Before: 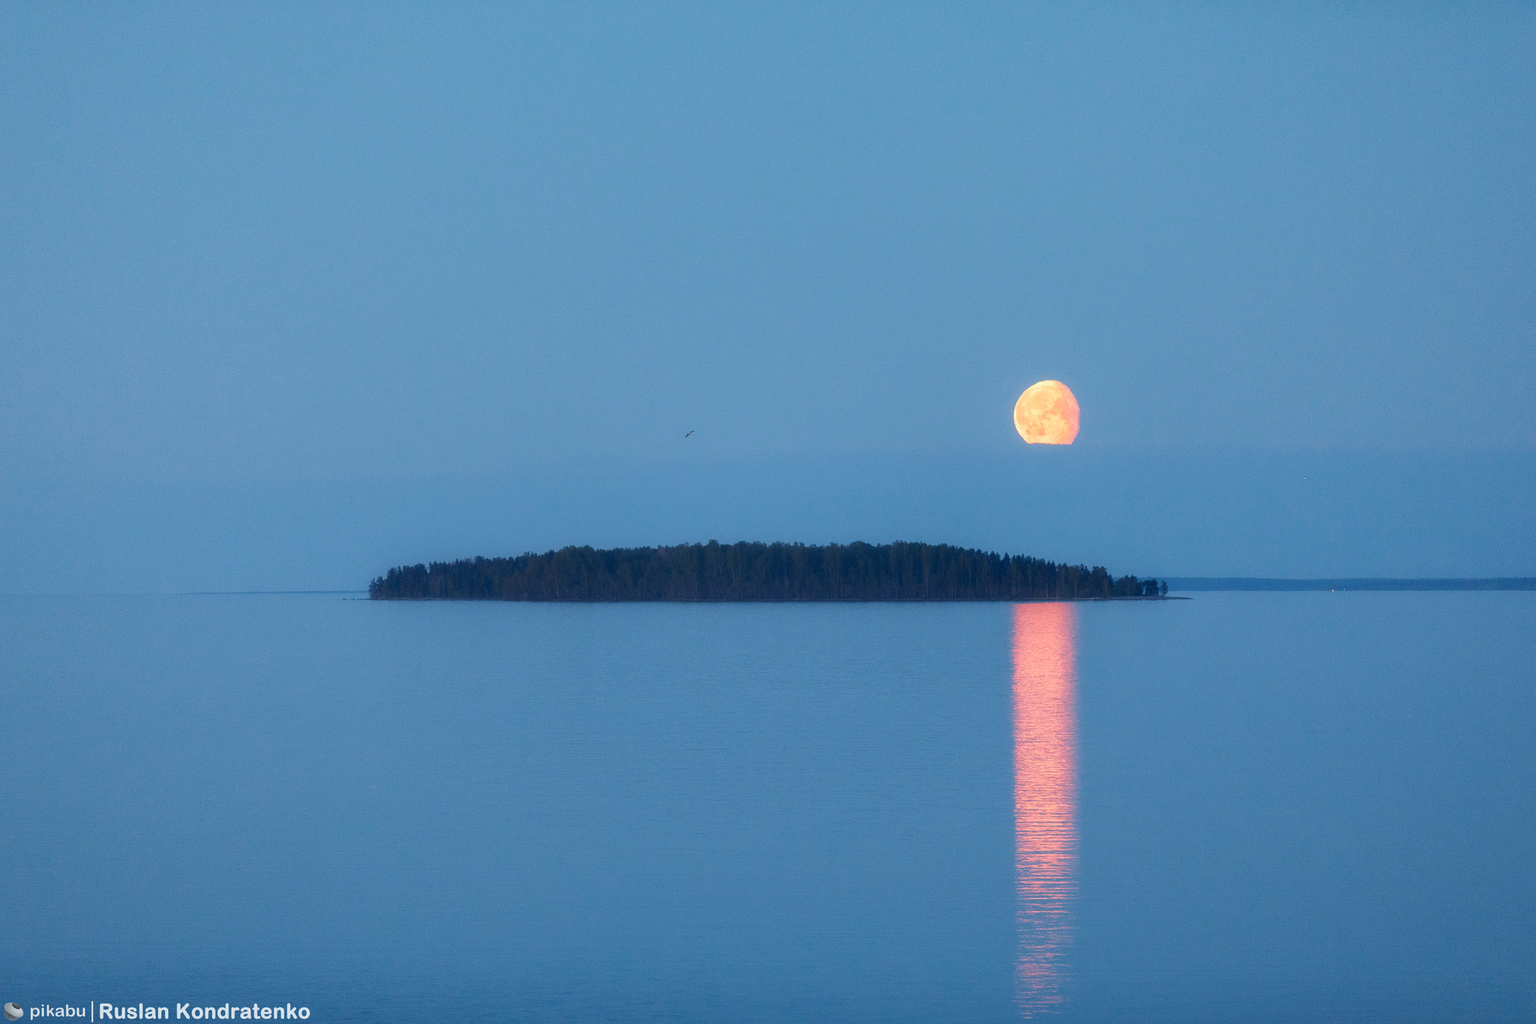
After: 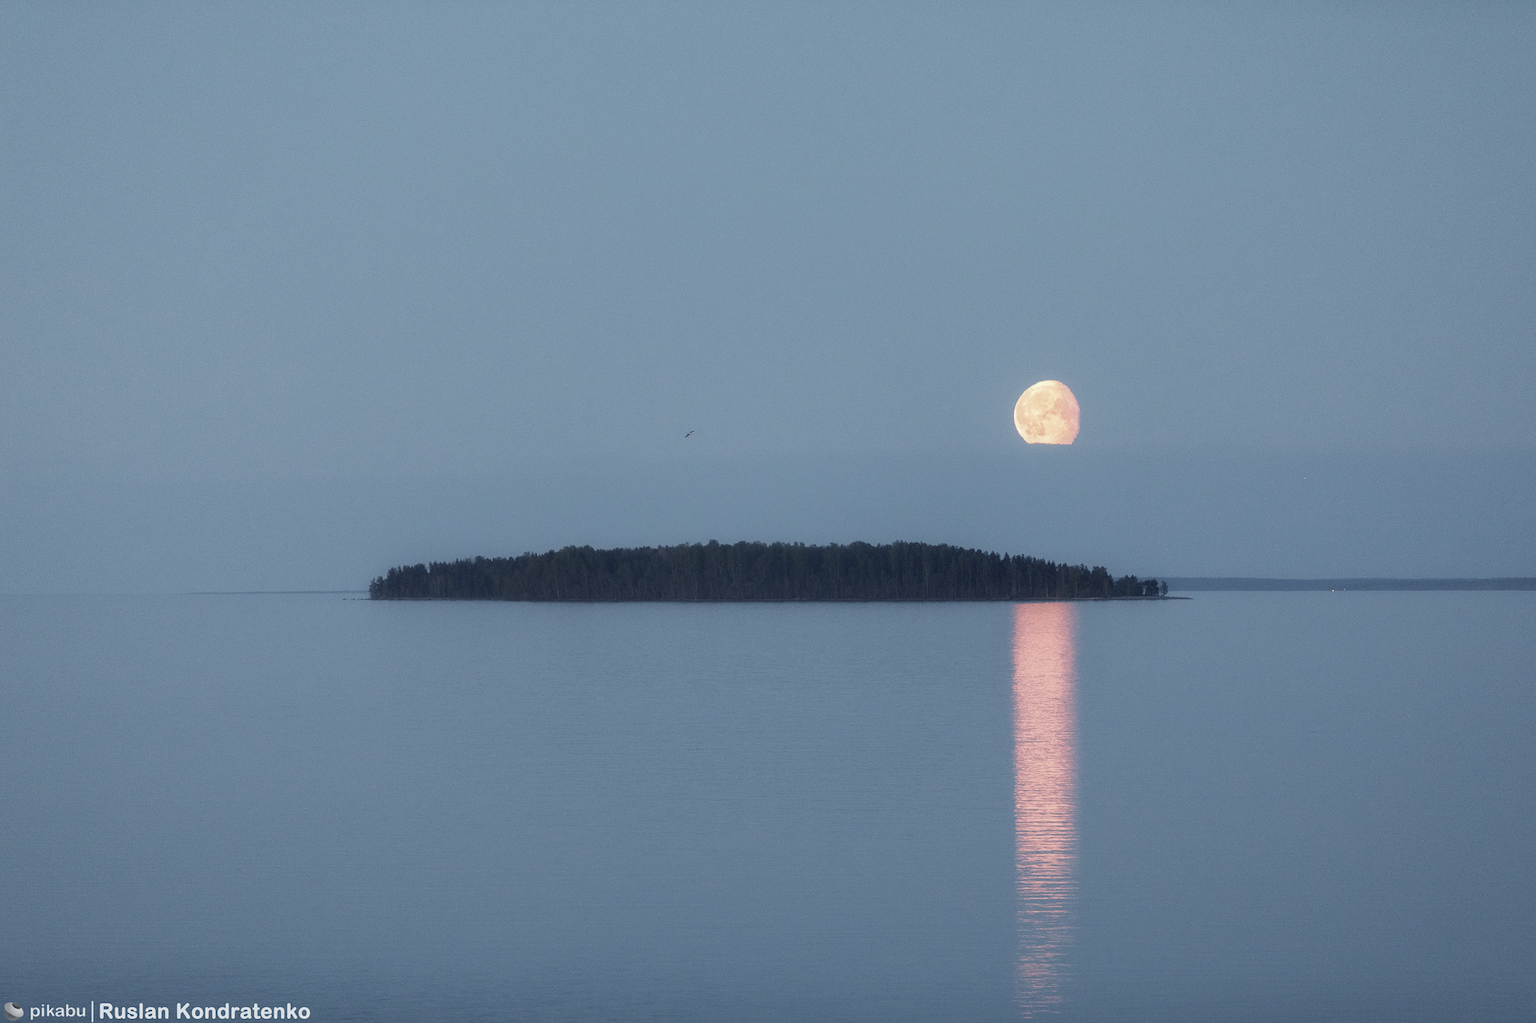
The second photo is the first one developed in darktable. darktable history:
color correction: highlights b* 0.047, saturation 0.526
